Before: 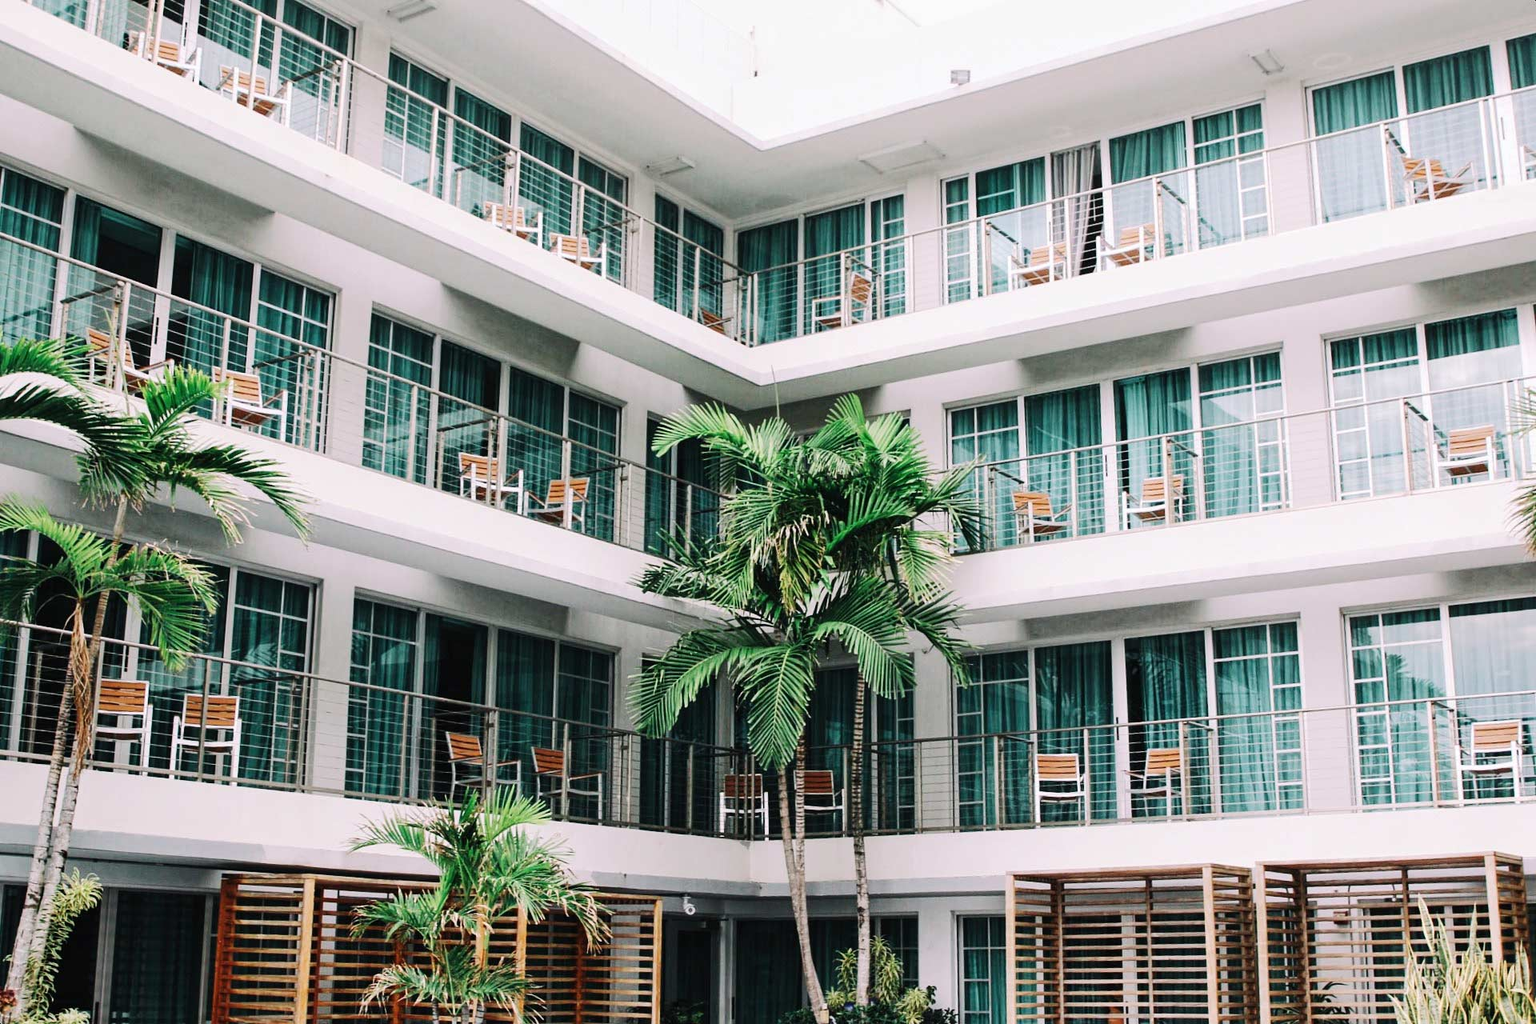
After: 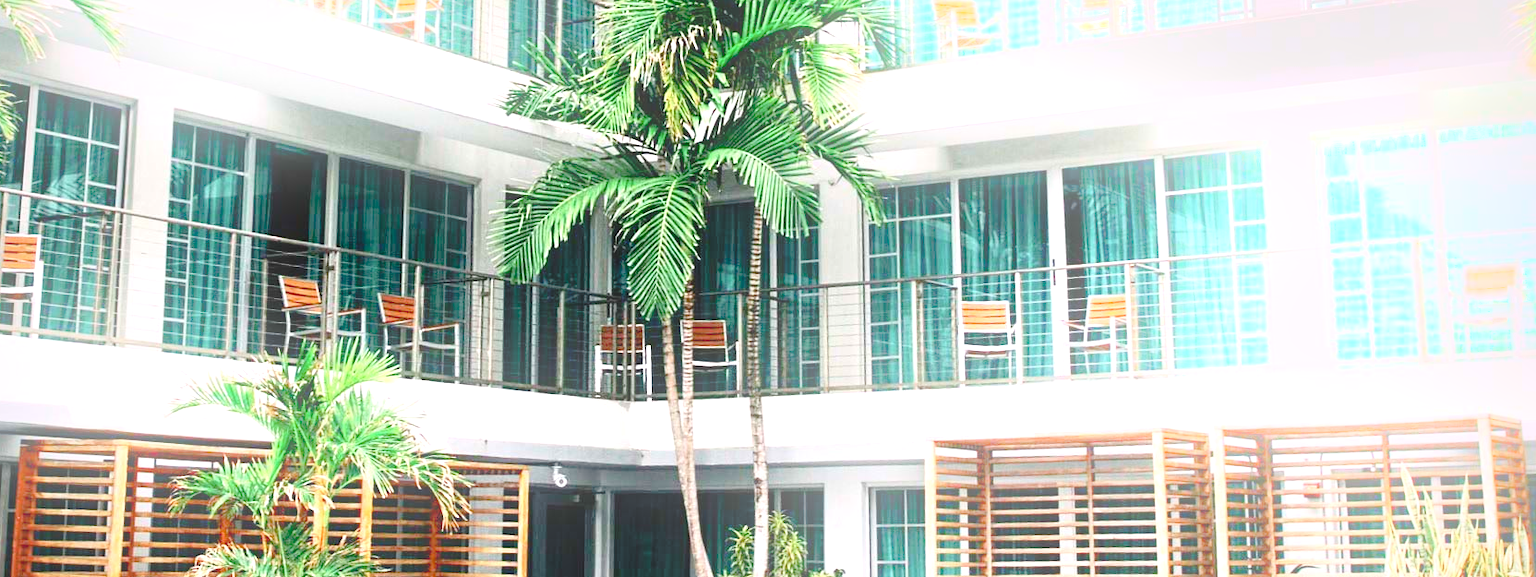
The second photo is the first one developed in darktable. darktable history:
bloom: threshold 82.5%, strength 16.25%
exposure: black level correction 0.01, exposure 1 EV, compensate highlight preservation false
vignetting: fall-off radius 93.87%
crop and rotate: left 13.306%, top 48.129%, bottom 2.928%
